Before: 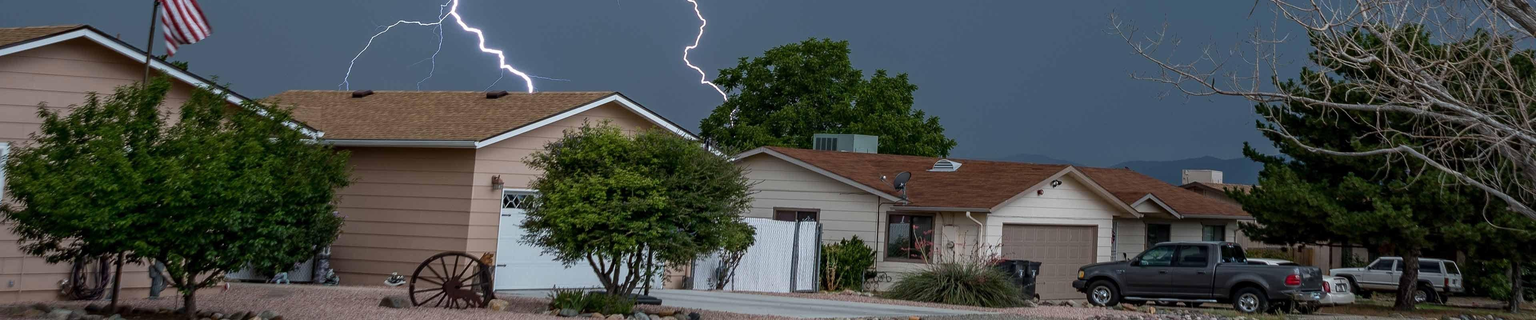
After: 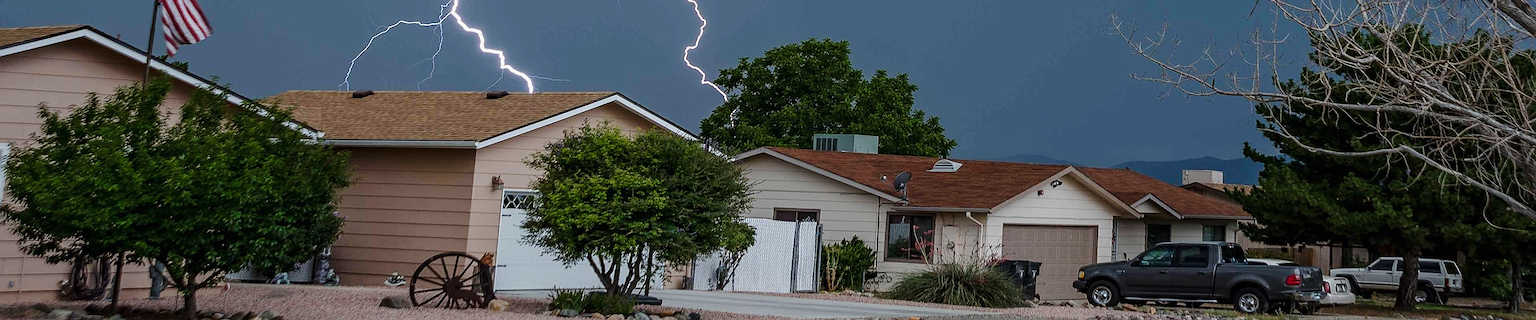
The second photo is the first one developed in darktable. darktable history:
tone curve: curves: ch0 [(0, 0.003) (0.211, 0.174) (0.482, 0.519) (0.843, 0.821) (0.992, 0.971)]; ch1 [(0, 0) (0.276, 0.206) (0.393, 0.364) (0.482, 0.477) (0.506, 0.5) (0.523, 0.523) (0.572, 0.592) (0.635, 0.665) (0.695, 0.759) (1, 1)]; ch2 [(0, 0) (0.438, 0.456) (0.498, 0.497) (0.536, 0.527) (0.562, 0.584) (0.619, 0.602) (0.698, 0.698) (1, 1)], preserve colors none
sharpen: on, module defaults
